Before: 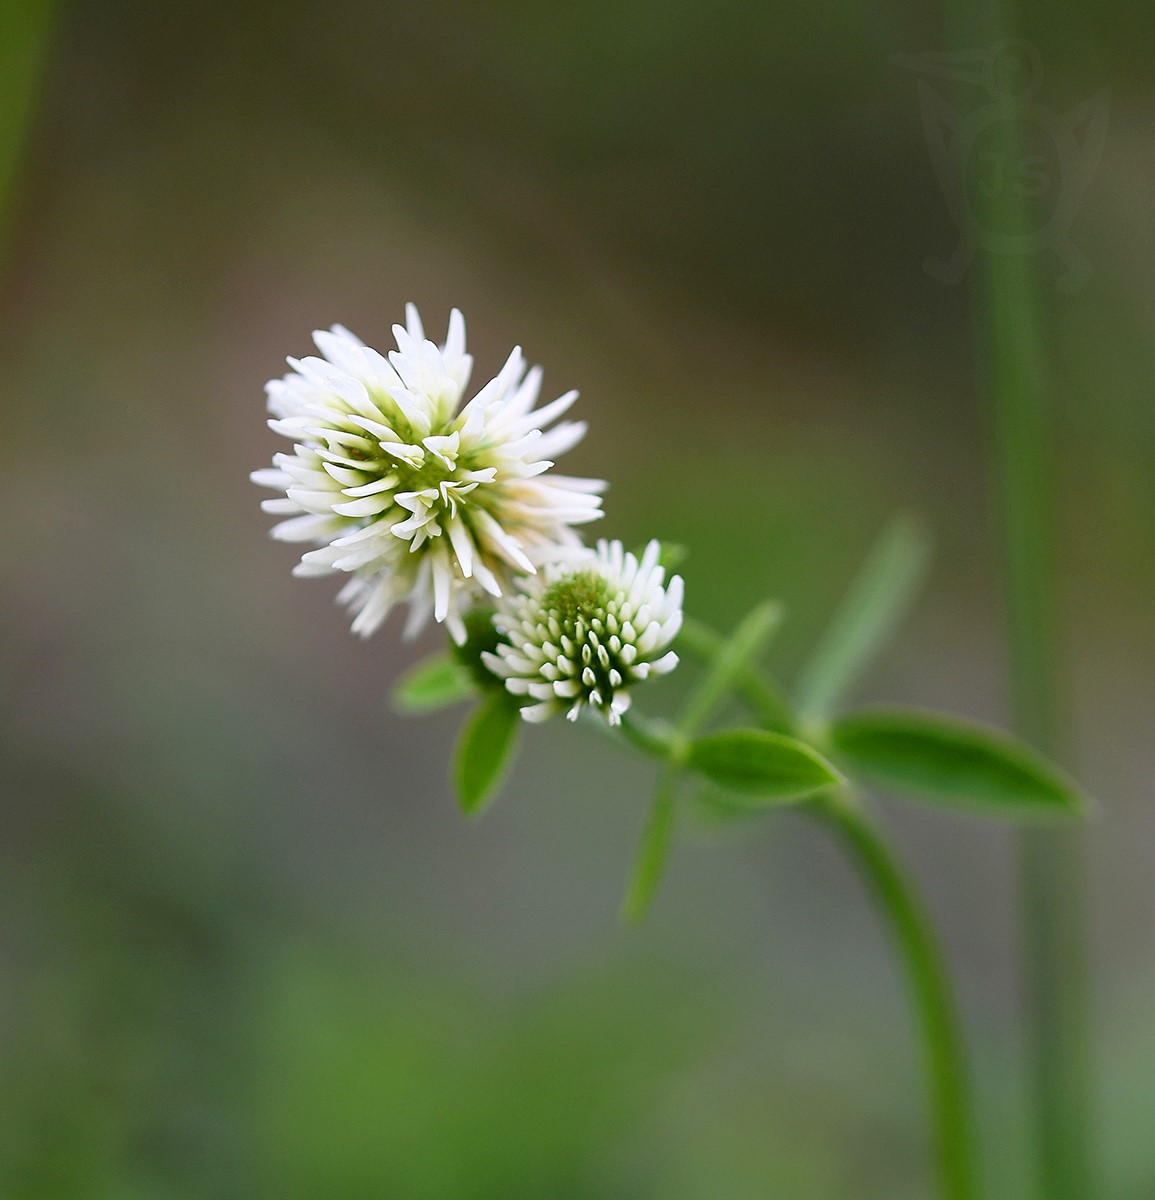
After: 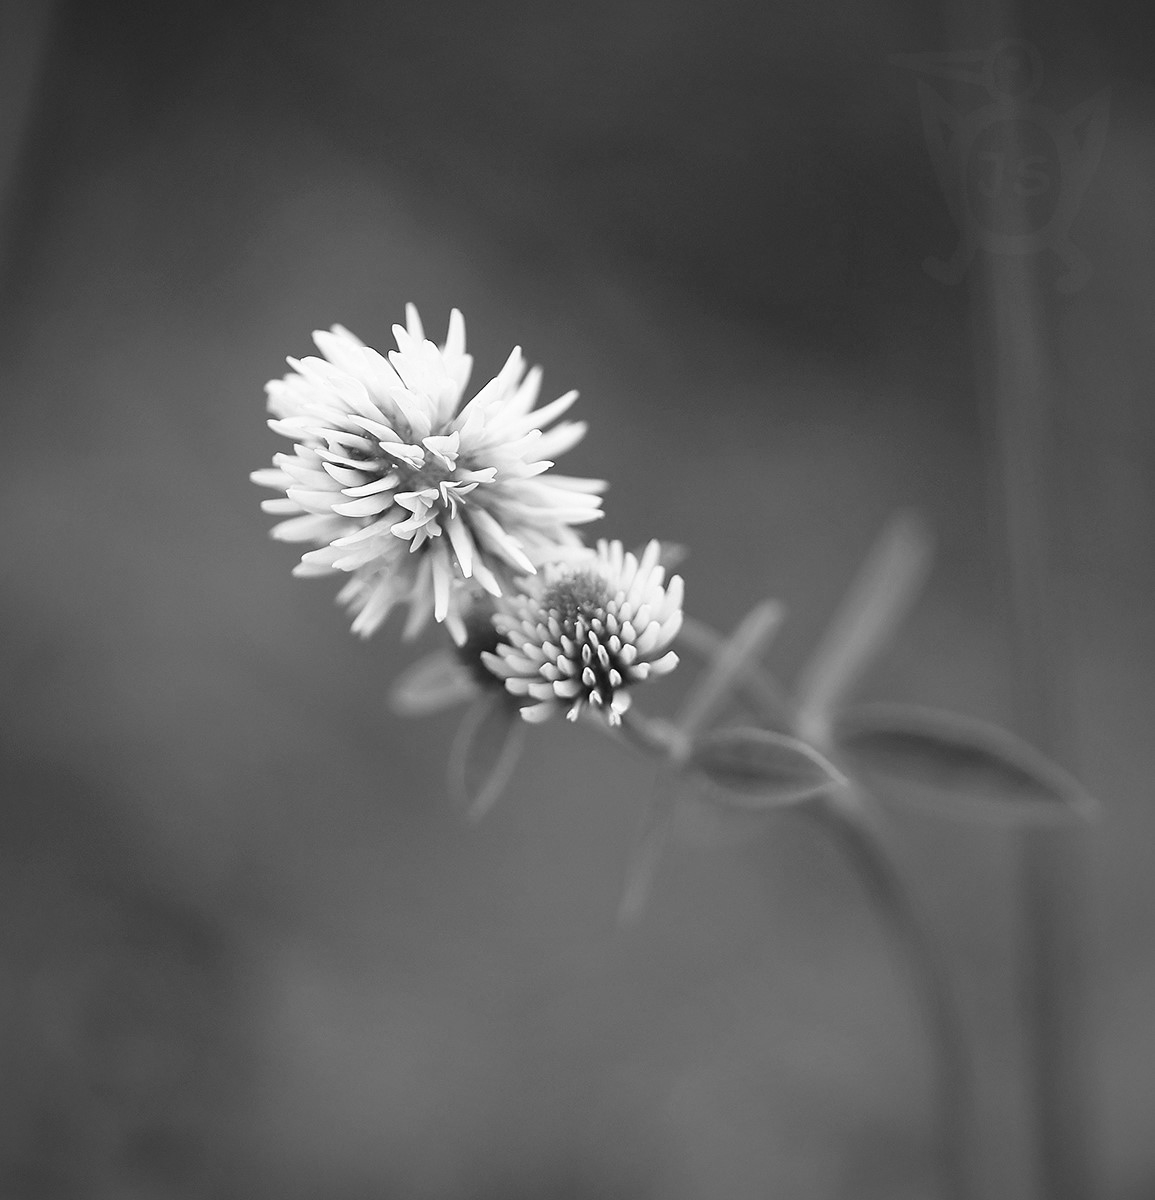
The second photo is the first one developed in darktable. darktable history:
monochrome: on, module defaults
shadows and highlights: shadows 0, highlights 40
exposure: black level correction 0, compensate exposure bias true, compensate highlight preservation false
vignetting: fall-off radius 70%, automatic ratio true
